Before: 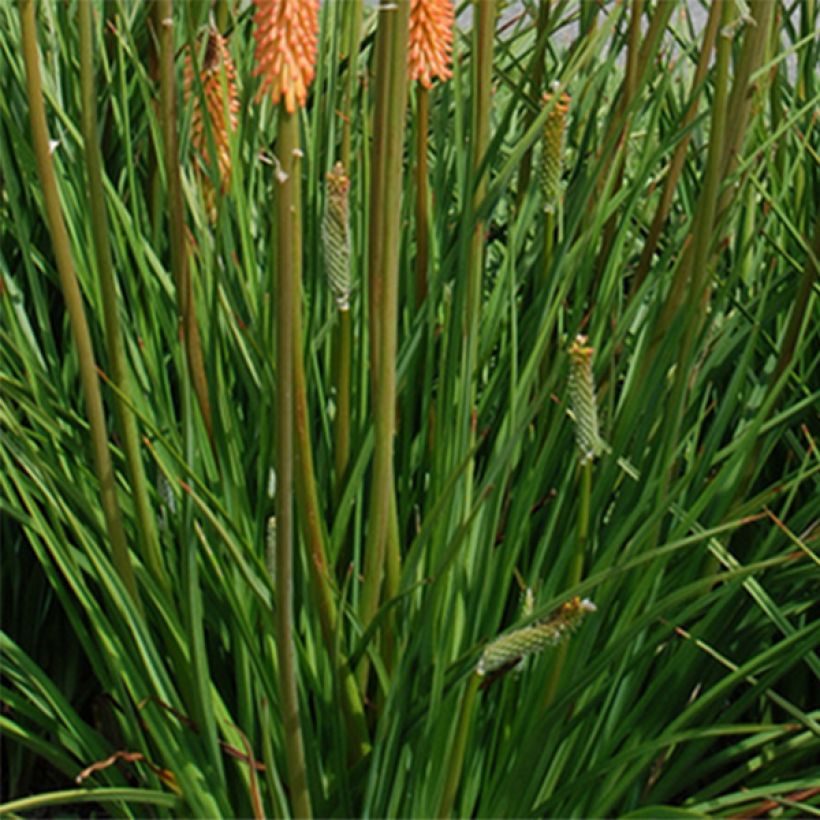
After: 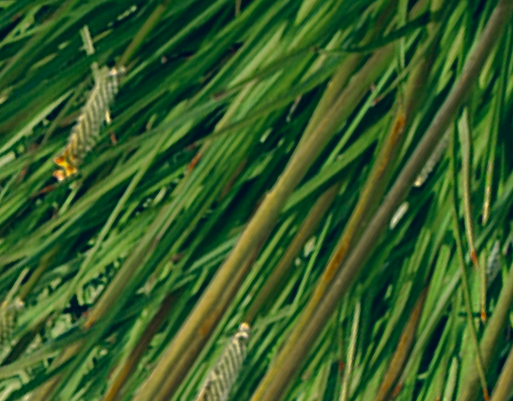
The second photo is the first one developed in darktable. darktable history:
color zones: curves: ch0 [(0.11, 0.396) (0.195, 0.36) (0.25, 0.5) (0.303, 0.412) (0.357, 0.544) (0.75, 0.5) (0.967, 0.328)]; ch1 [(0, 0.468) (0.112, 0.512) (0.202, 0.6) (0.25, 0.5) (0.307, 0.352) (0.357, 0.544) (0.75, 0.5) (0.963, 0.524)]
tone equalizer: -8 EV -0.754 EV, -7 EV -0.721 EV, -6 EV -0.599 EV, -5 EV -0.385 EV, -3 EV 0.388 EV, -2 EV 0.6 EV, -1 EV 0.69 EV, +0 EV 0.751 EV, mask exposure compensation -0.496 EV
crop and rotate: angle 148.36°, left 9.226%, top 15.662%, right 4.559%, bottom 17.031%
color correction: highlights a* 10.36, highlights b* 14.77, shadows a* -9.55, shadows b* -14.96
